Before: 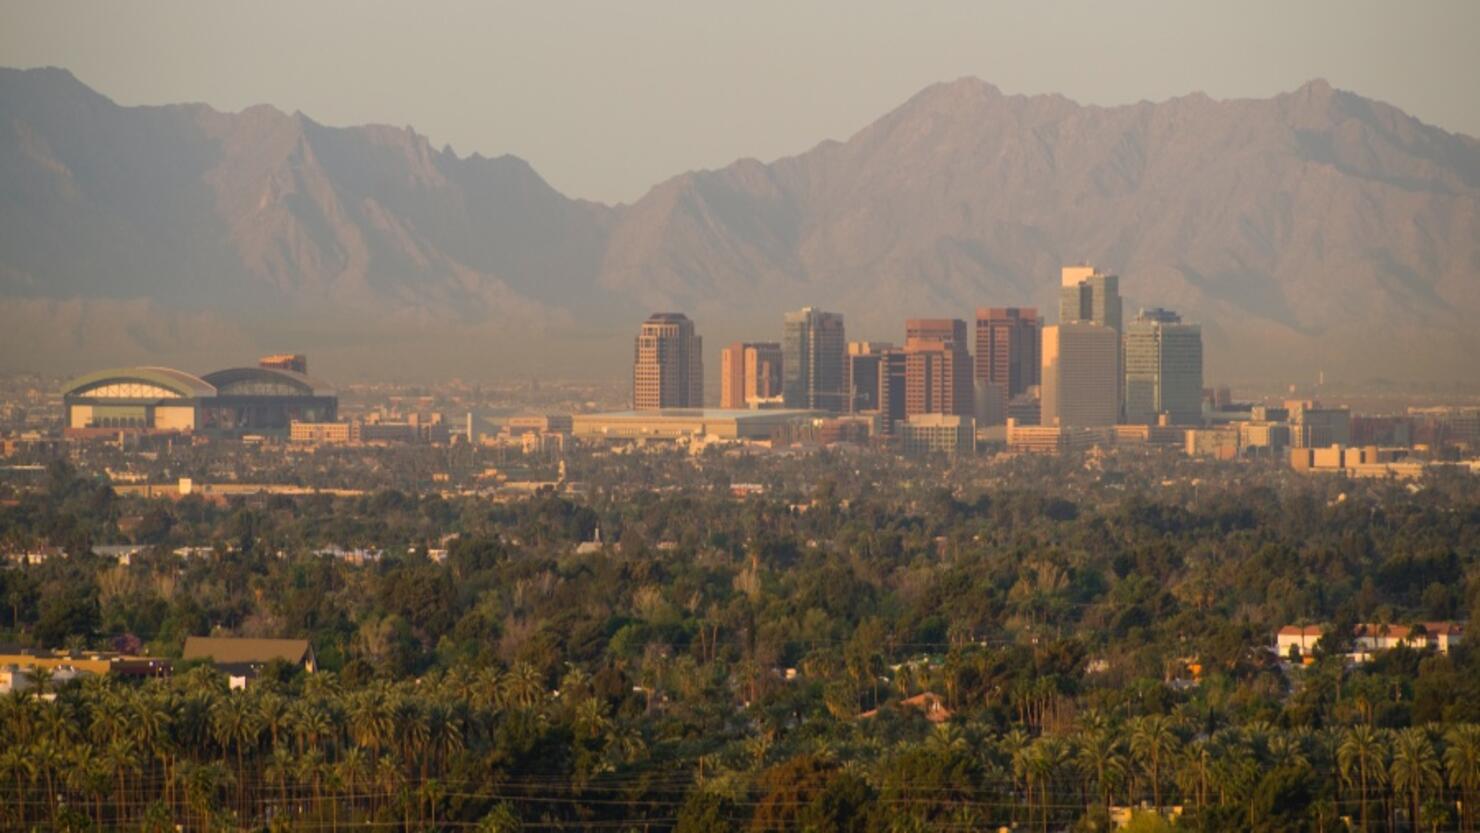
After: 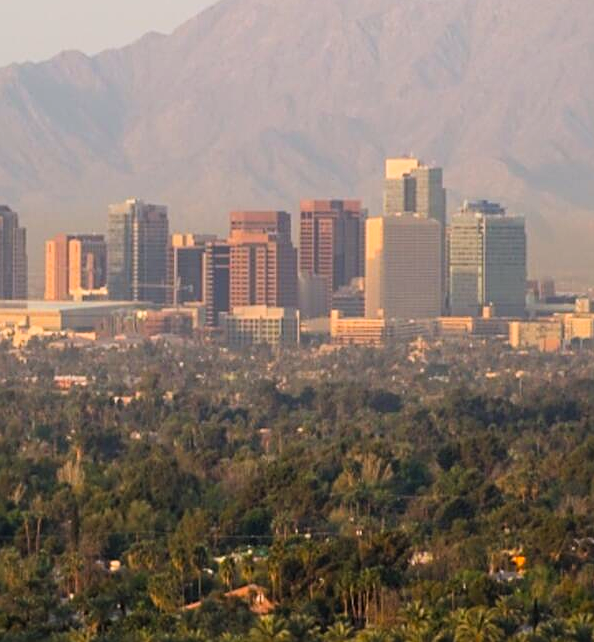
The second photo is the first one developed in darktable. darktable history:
crop: left 45.715%, top 13.051%, right 14.094%, bottom 9.87%
tone curve: curves: ch0 [(0, 0) (0.051, 0.03) (0.096, 0.071) (0.241, 0.247) (0.455, 0.525) (0.594, 0.697) (0.741, 0.845) (0.871, 0.933) (1, 0.984)]; ch1 [(0, 0) (0.1, 0.038) (0.318, 0.243) (0.399, 0.351) (0.478, 0.469) (0.499, 0.499) (0.534, 0.549) (0.565, 0.594) (0.601, 0.634) (0.666, 0.7) (1, 1)]; ch2 [(0, 0) (0.453, 0.45) (0.479, 0.483) (0.504, 0.499) (0.52, 0.519) (0.541, 0.559) (0.592, 0.612) (0.824, 0.815) (1, 1)], color space Lab, linked channels, preserve colors none
sharpen: on, module defaults
color calibration: output colorfulness [0, 0.315, 0, 0], illuminant as shot in camera, x 0.358, y 0.373, temperature 4628.91 K, saturation algorithm version 1 (2020)
